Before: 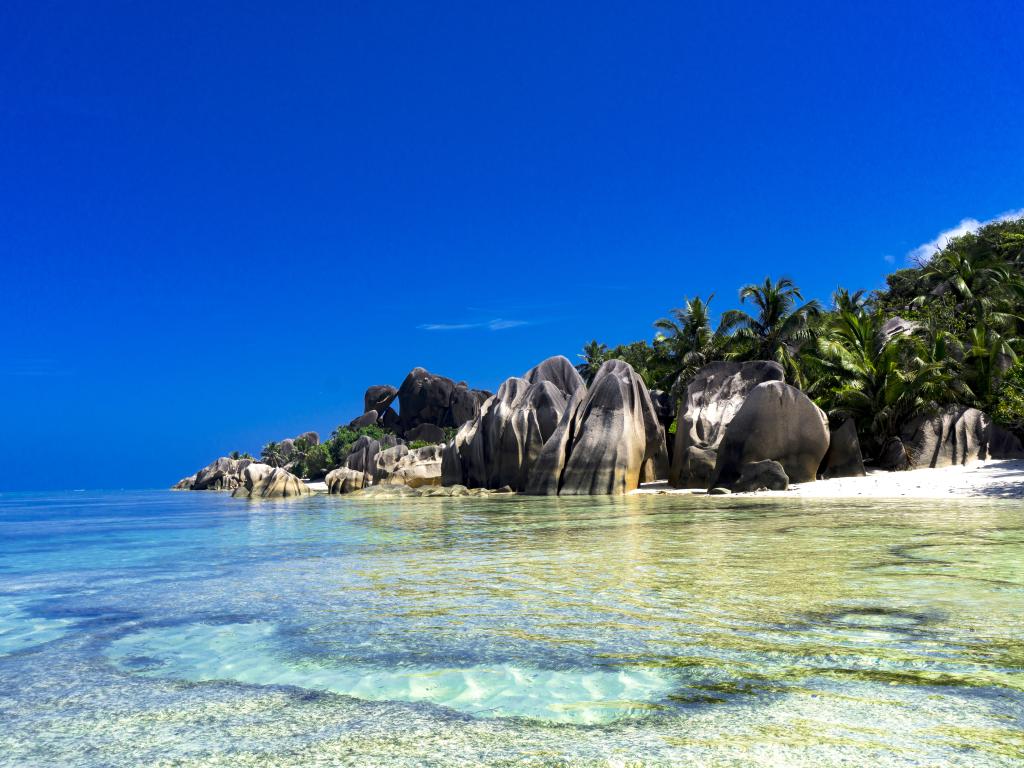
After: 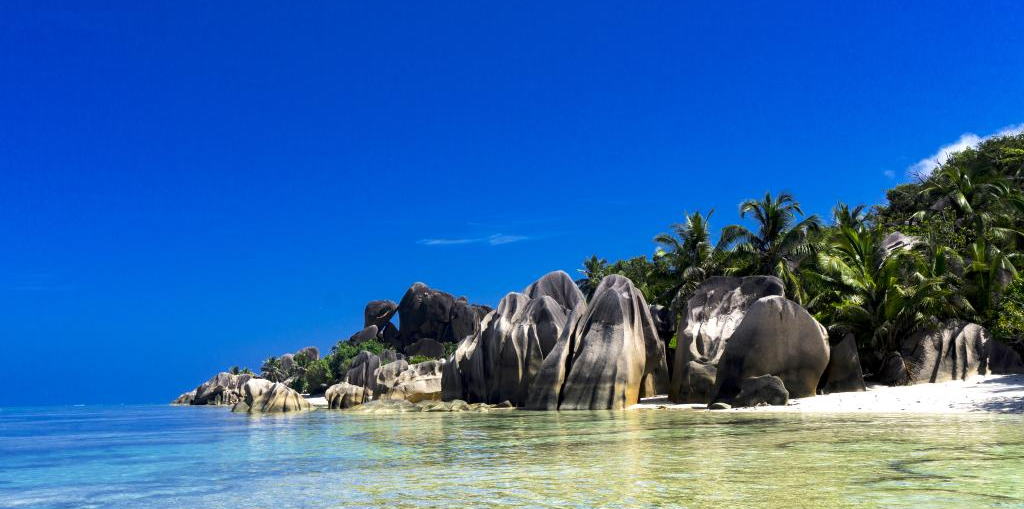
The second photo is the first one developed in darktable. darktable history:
crop: top 11.147%, bottom 22.574%
